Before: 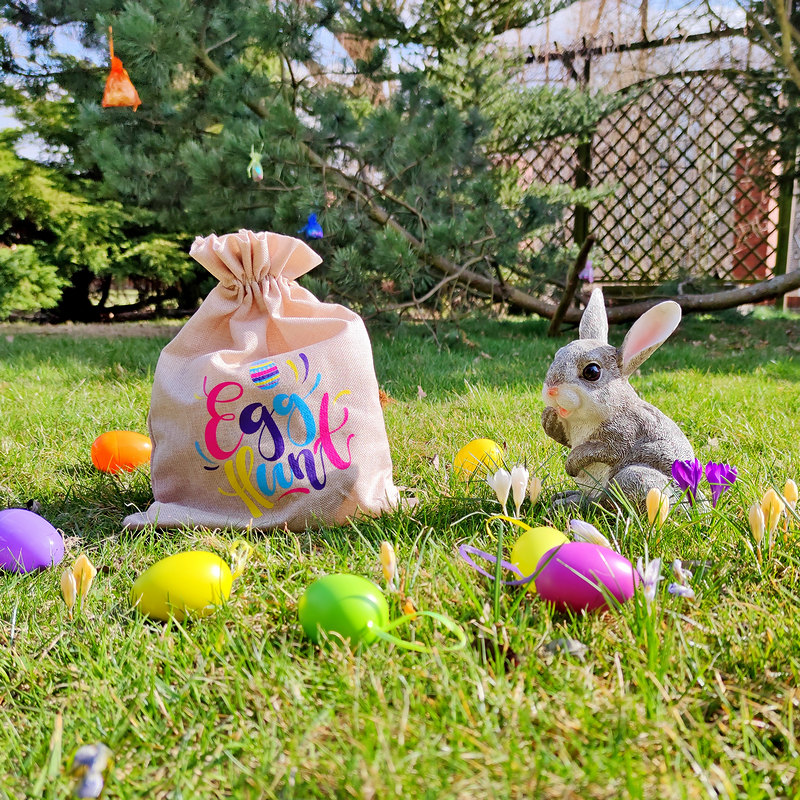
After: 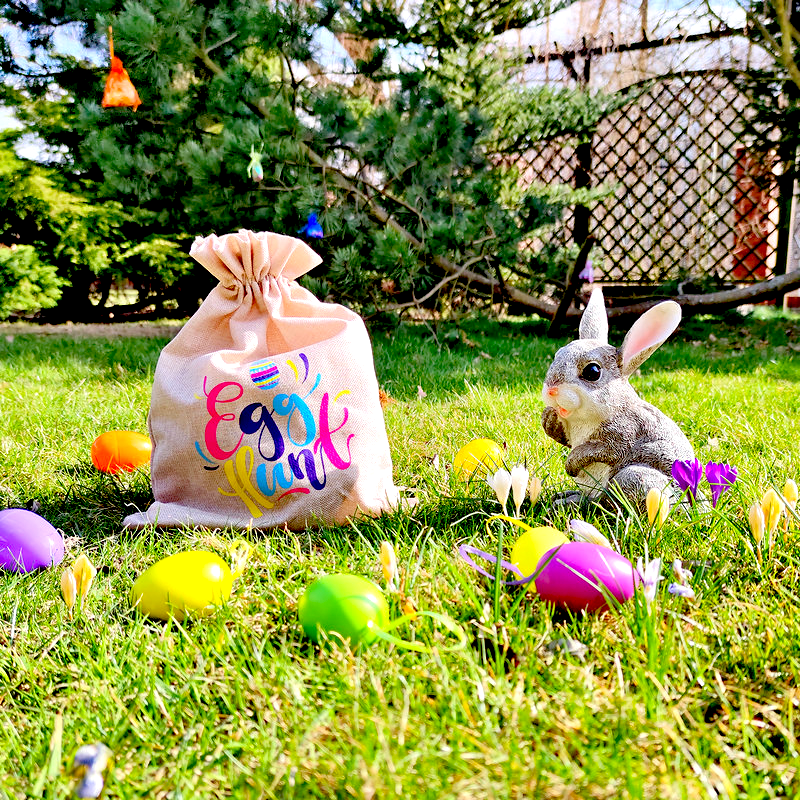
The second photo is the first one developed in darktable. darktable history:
exposure: black level correction 0.04, exposure 0.5 EV, compensate highlight preservation false
tone equalizer: on, module defaults
